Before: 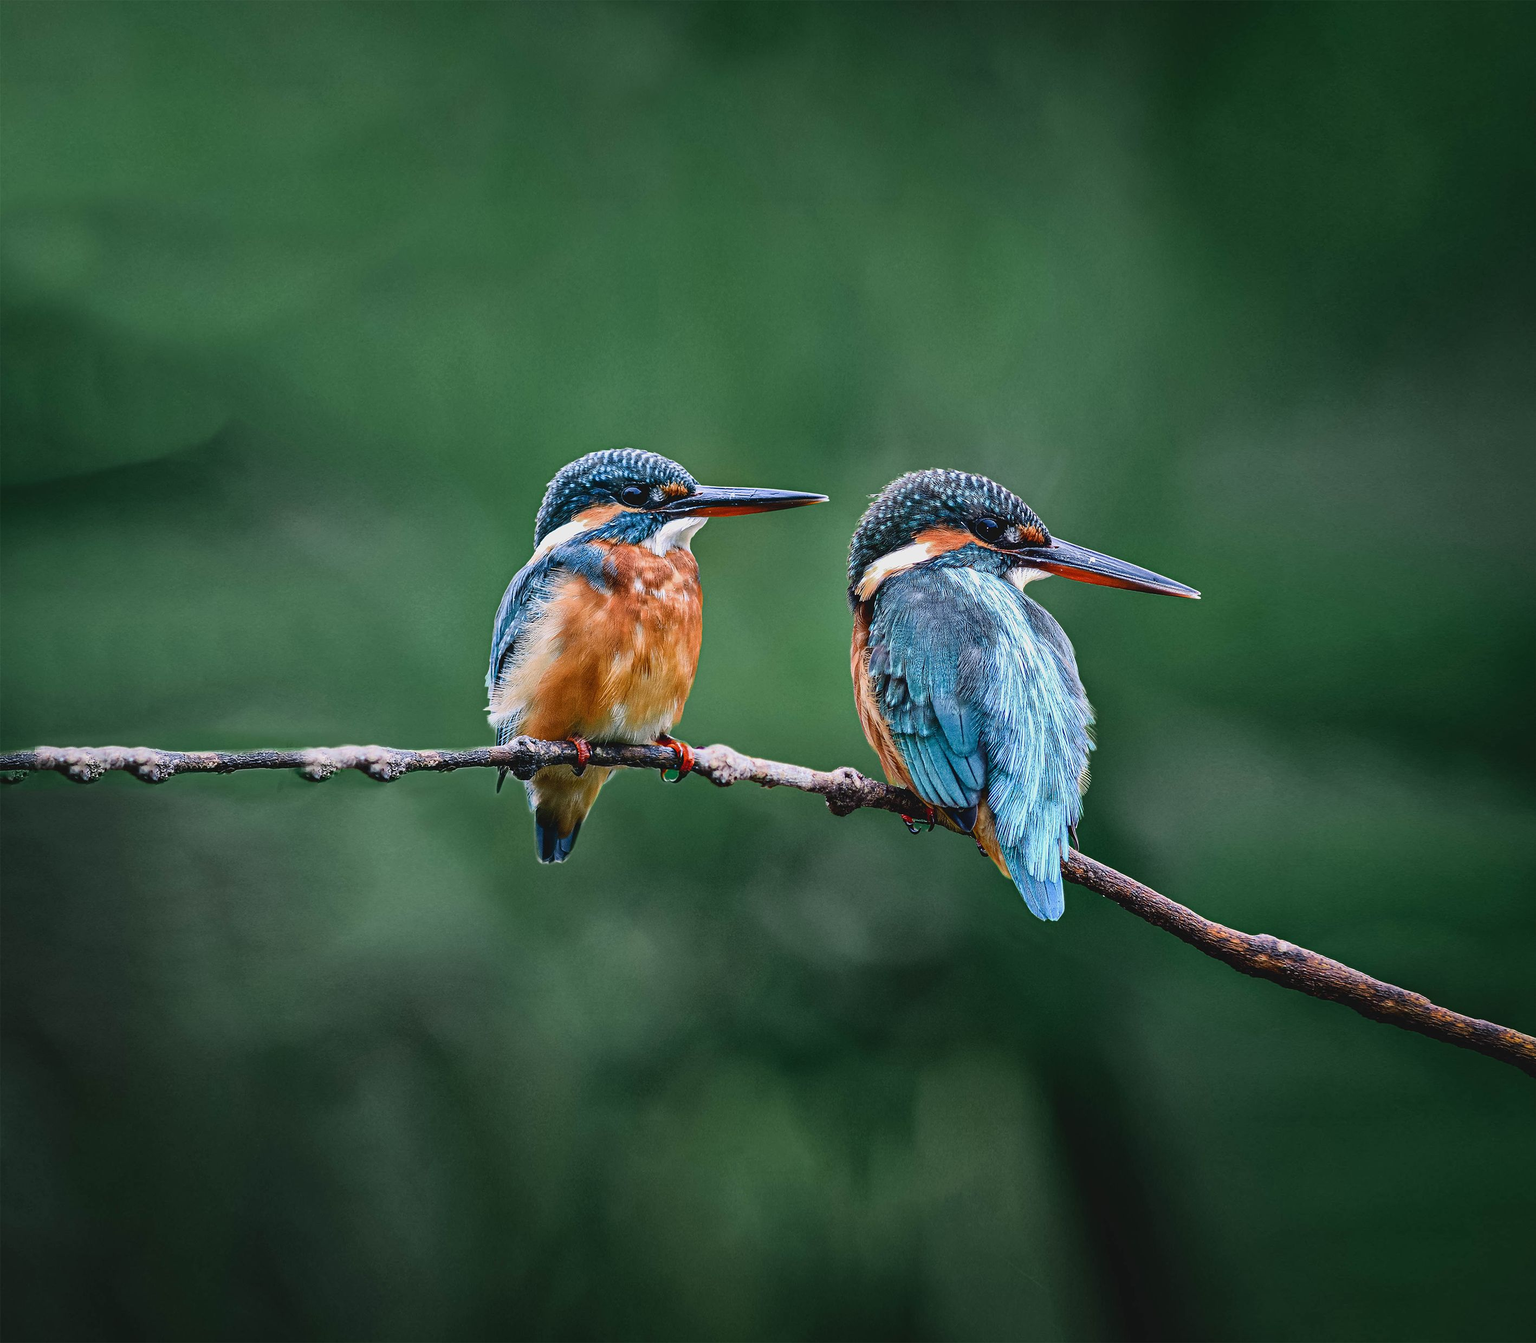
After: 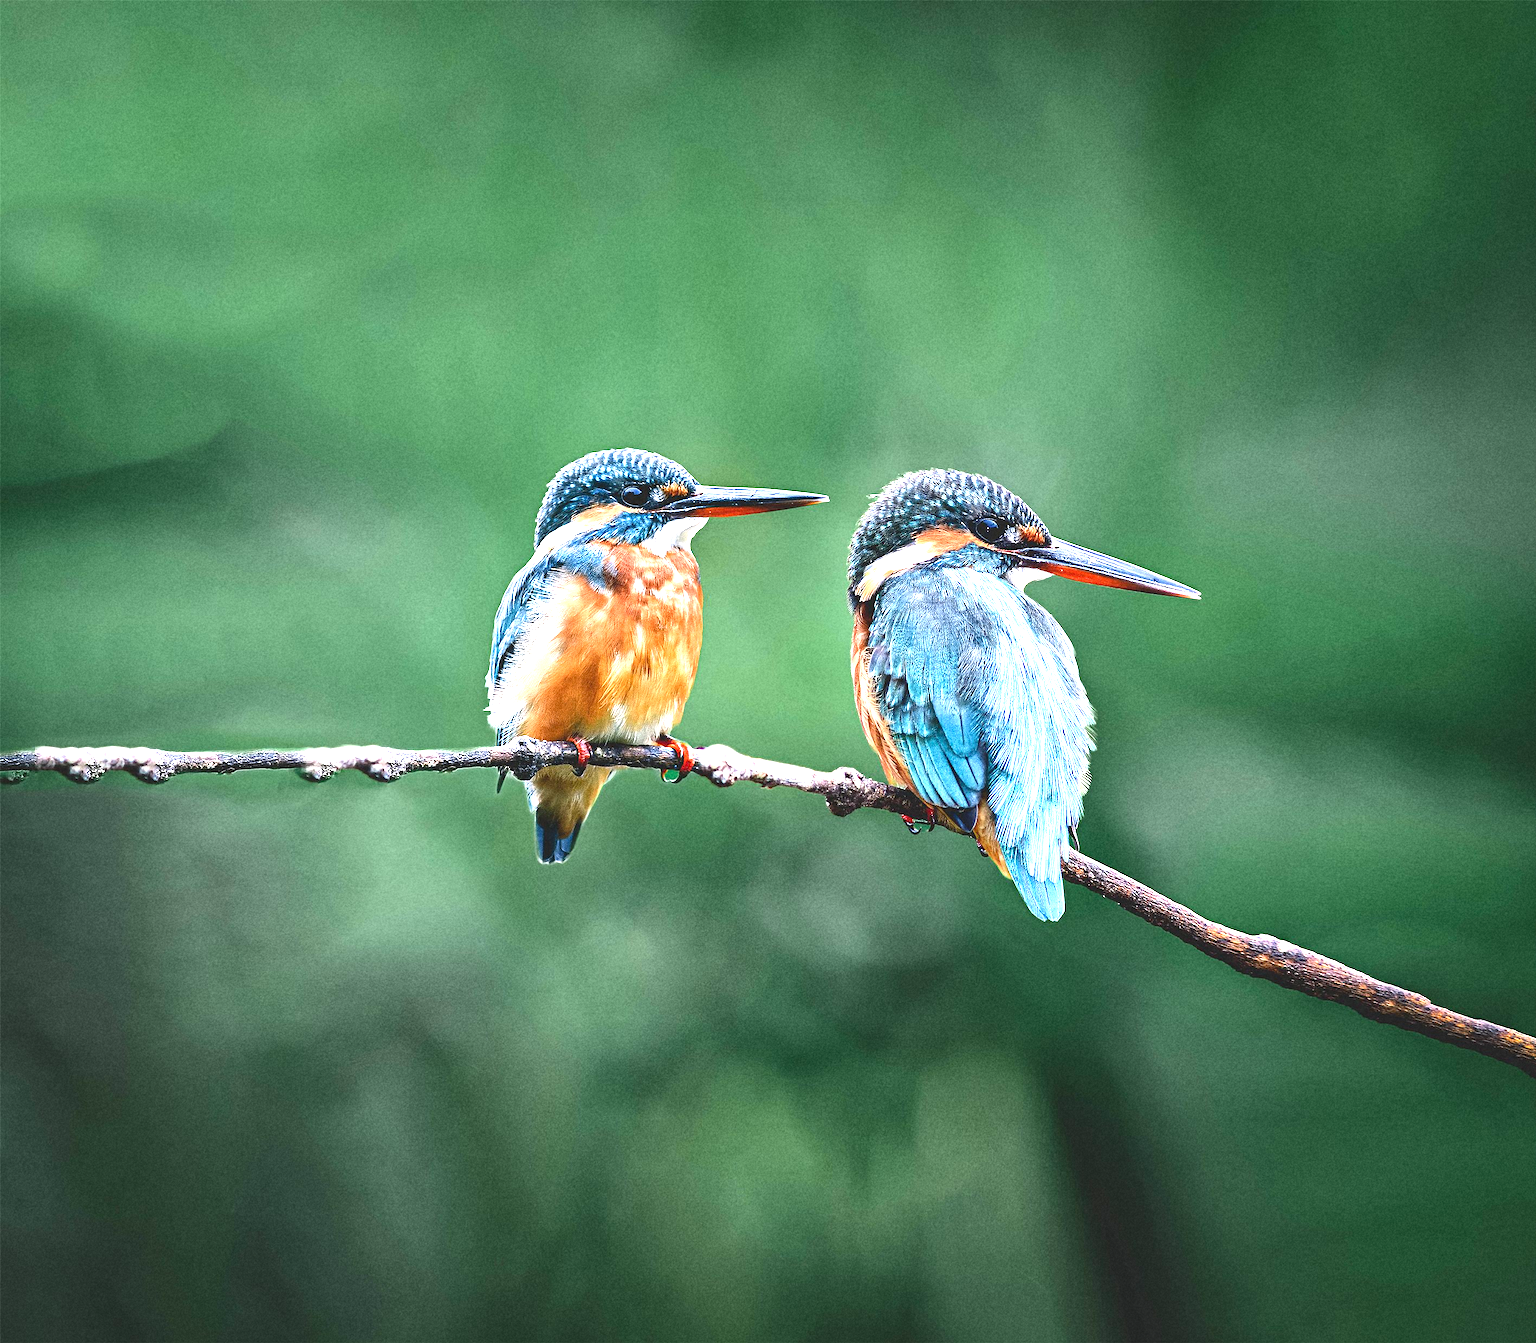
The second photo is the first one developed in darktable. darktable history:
grain: on, module defaults
exposure: black level correction 0, exposure 1.5 EV, compensate highlight preservation false
